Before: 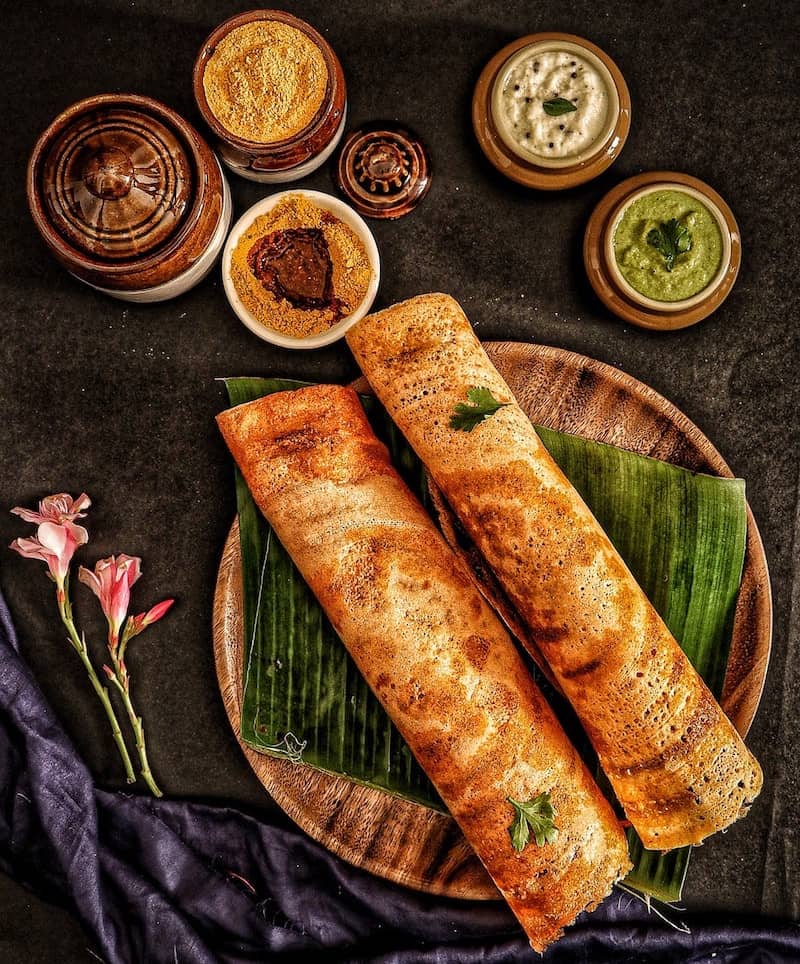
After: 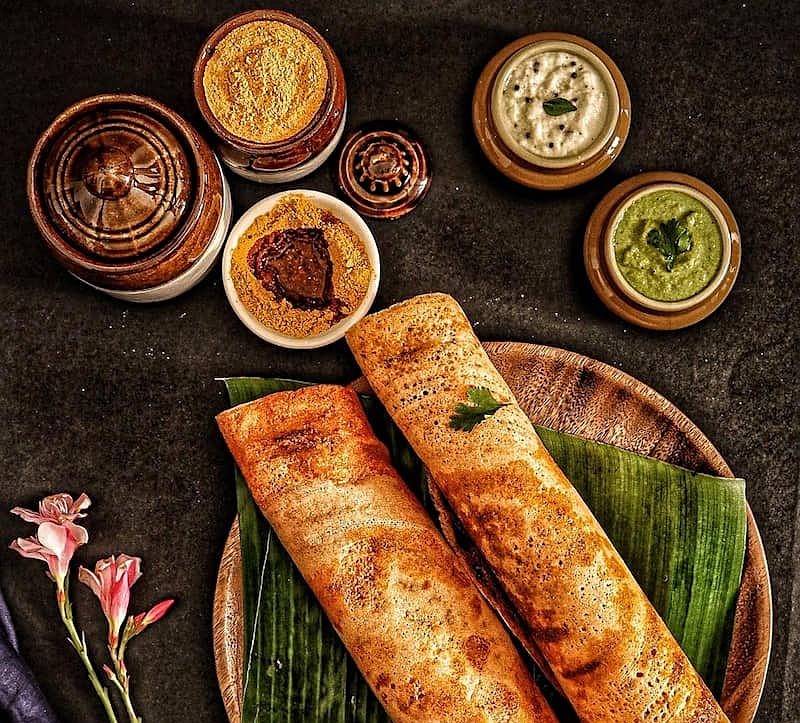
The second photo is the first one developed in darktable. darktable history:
crop: bottom 24.988%
sharpen: on, module defaults
